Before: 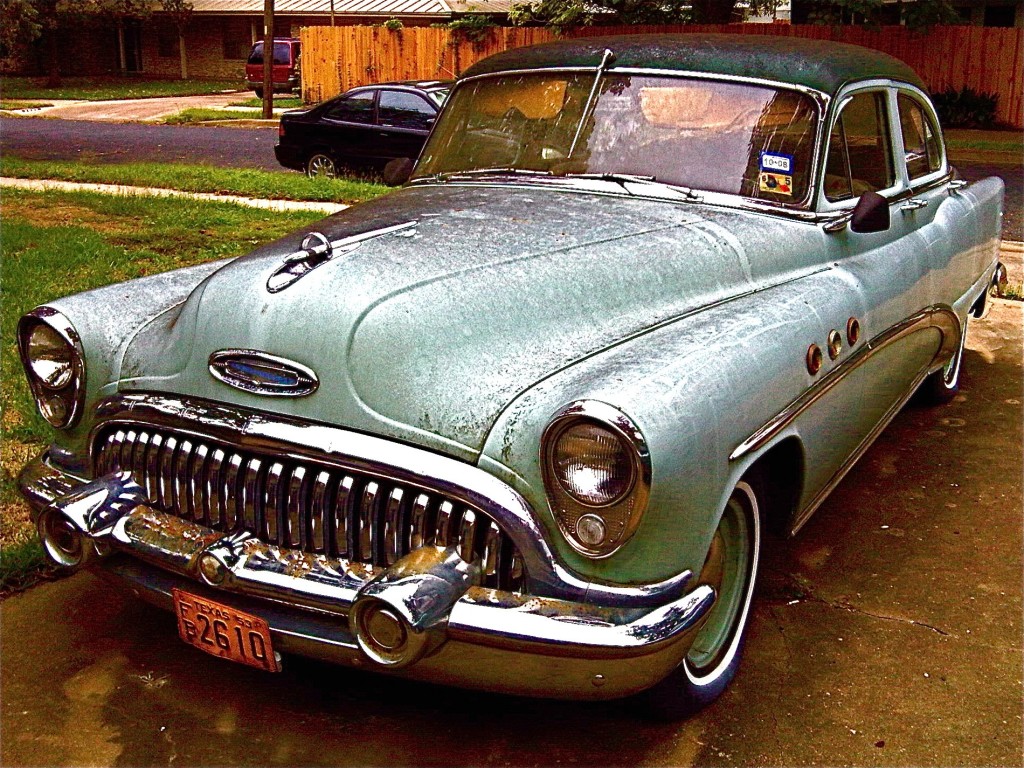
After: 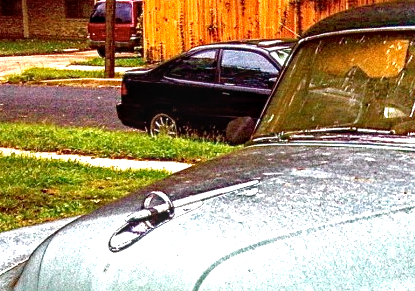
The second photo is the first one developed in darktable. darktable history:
local contrast: detail 130%
tone equalizer: on, module defaults
exposure: exposure 0.74 EV, compensate highlight preservation false
crop: left 15.452%, top 5.459%, right 43.956%, bottom 56.62%
vibrance: vibrance 10%
